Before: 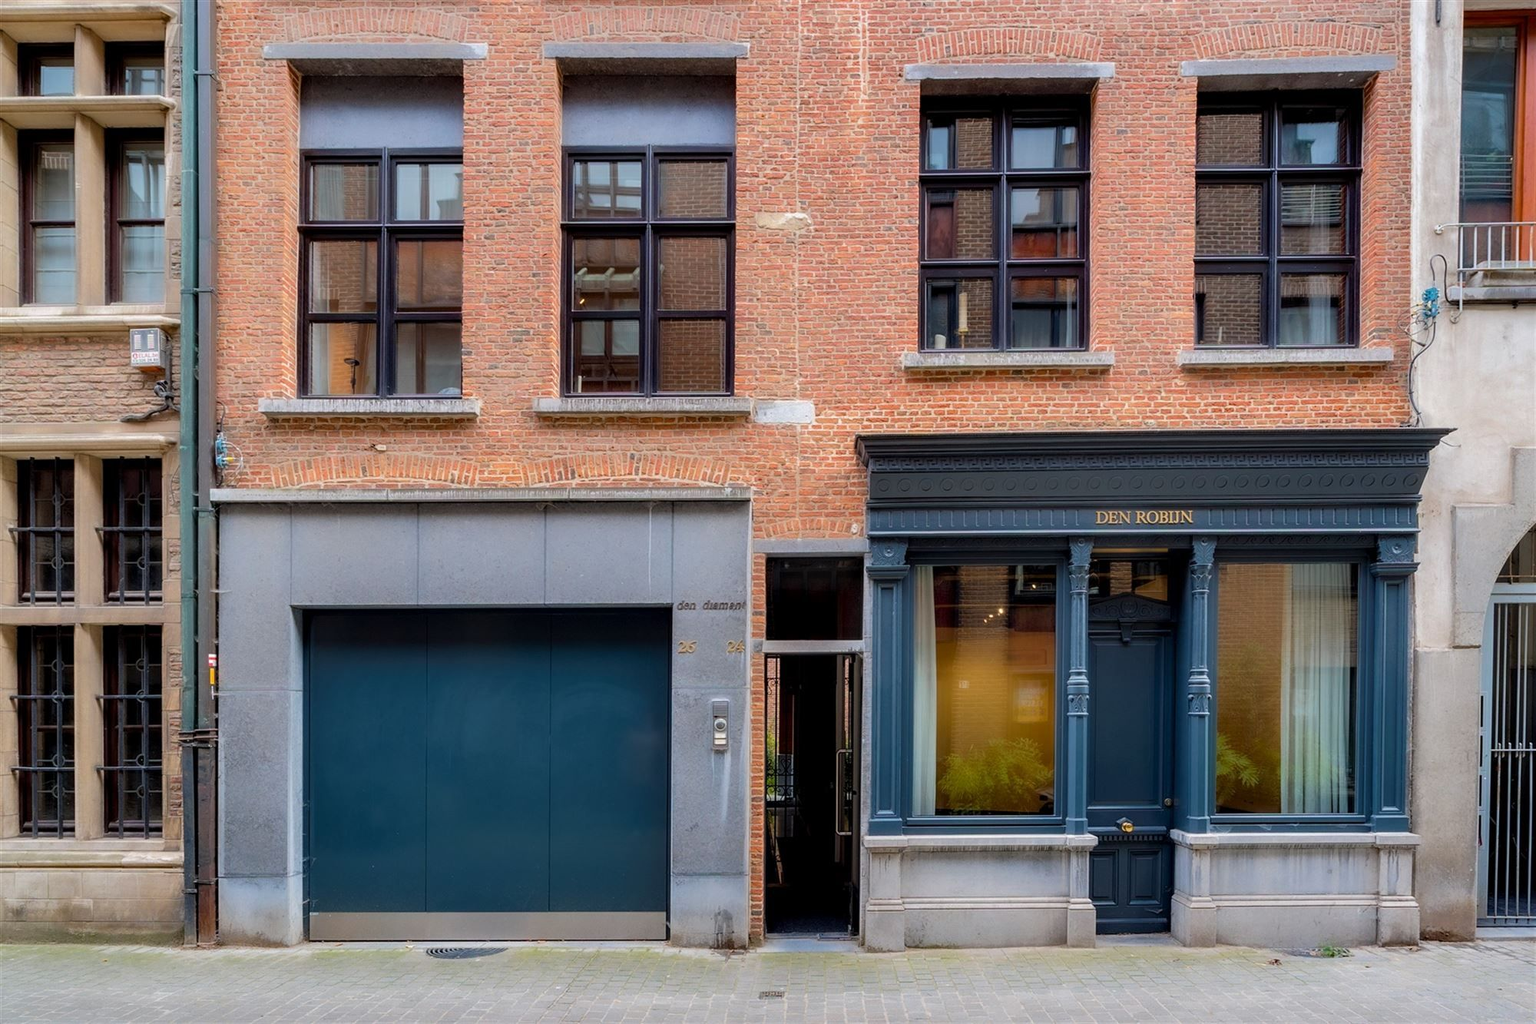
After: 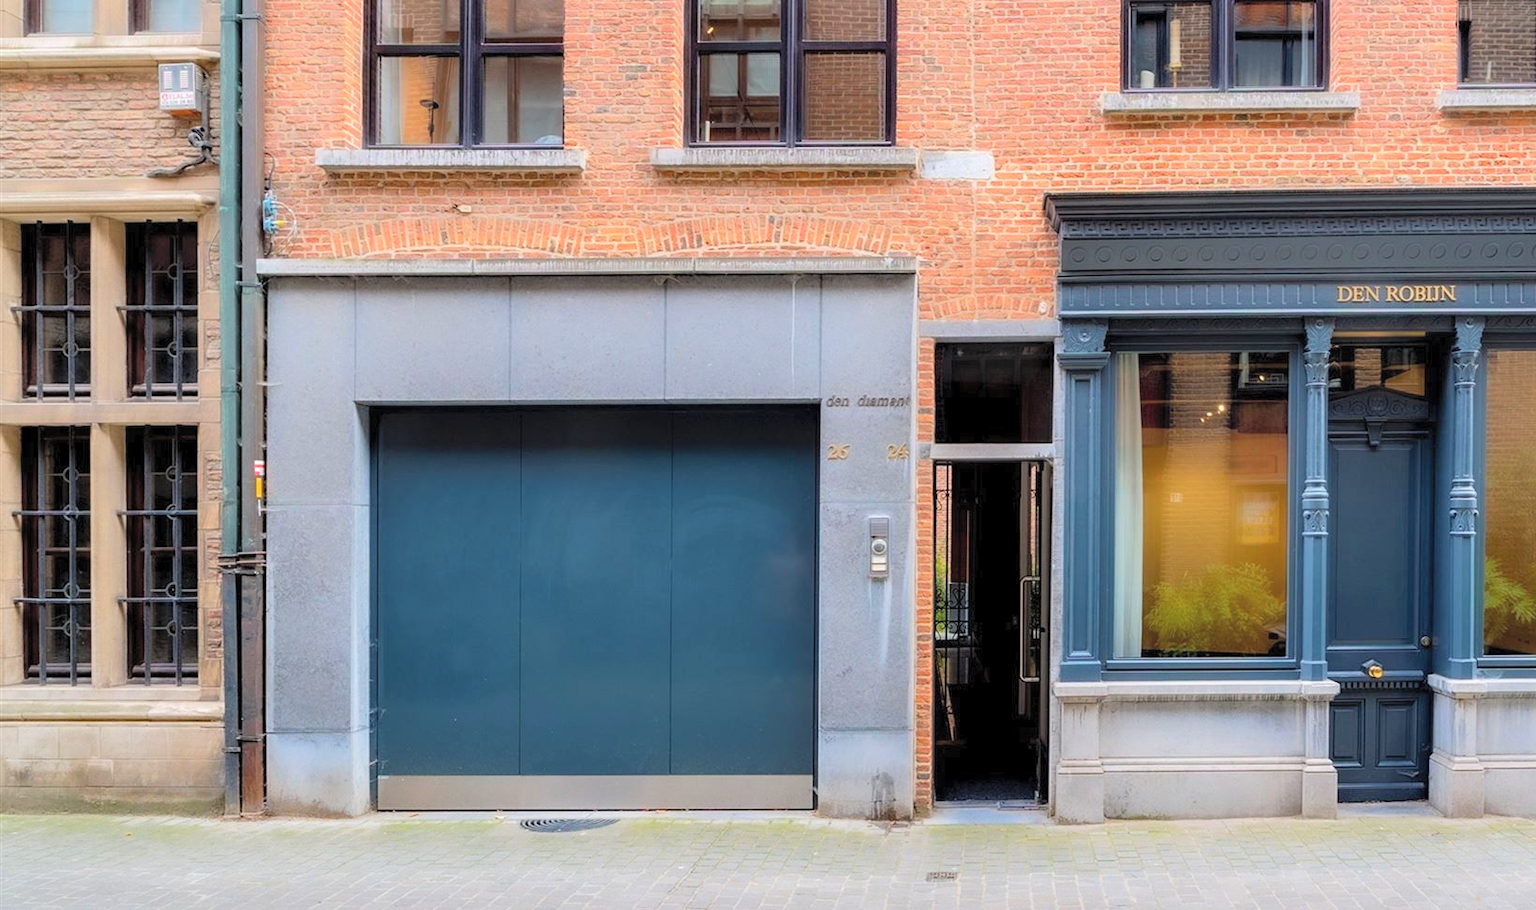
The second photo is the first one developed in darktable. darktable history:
contrast brightness saturation: contrast 0.101, brightness 0.299, saturation 0.144
crop: top 27.02%, right 18.033%
